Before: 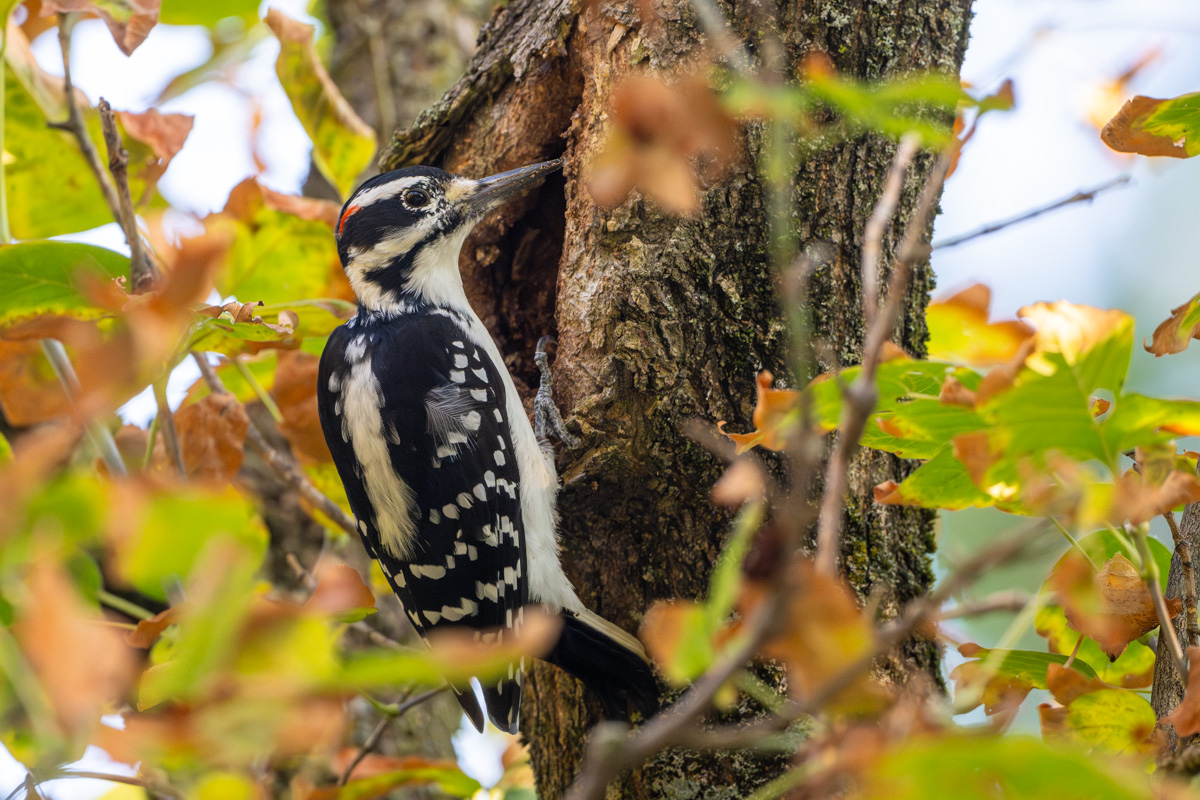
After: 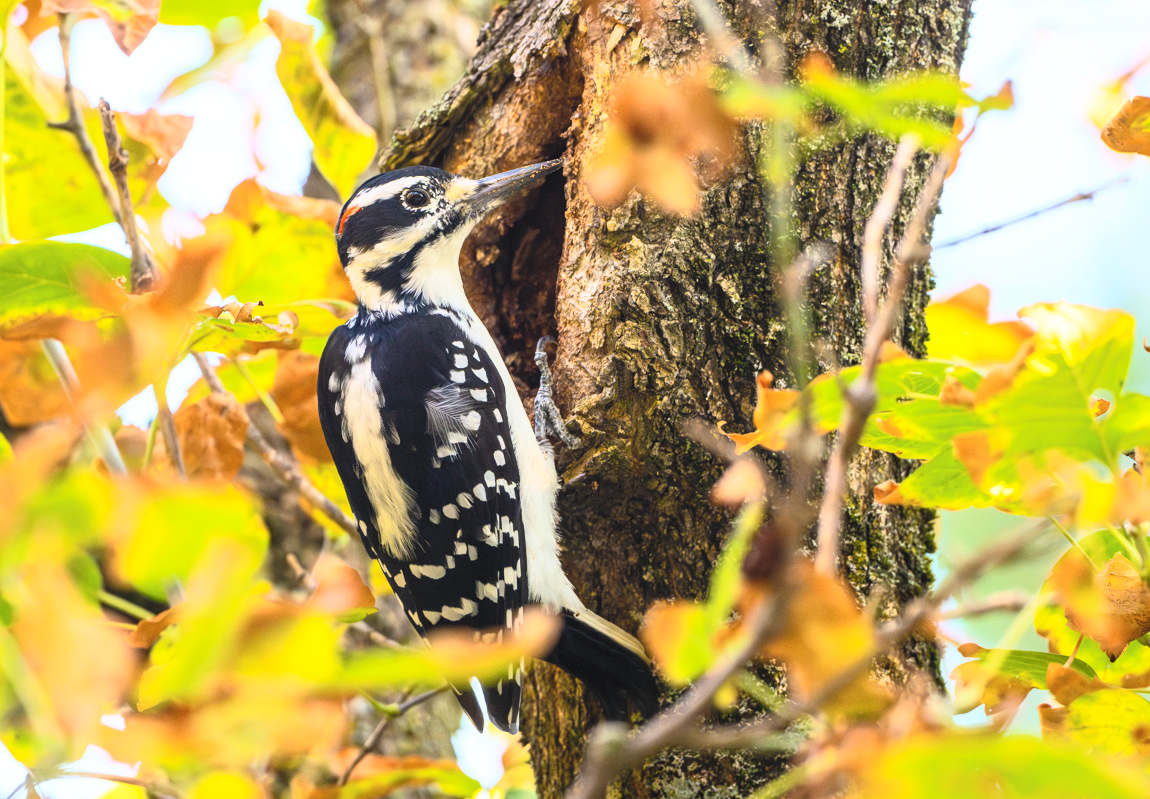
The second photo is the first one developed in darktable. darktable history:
levels: mode automatic
contrast brightness saturation: contrast 0.39, brightness 0.53
crop: right 4.126%, bottom 0.031%
color balance rgb: perceptual saturation grading › global saturation 25%, global vibrance 20%
